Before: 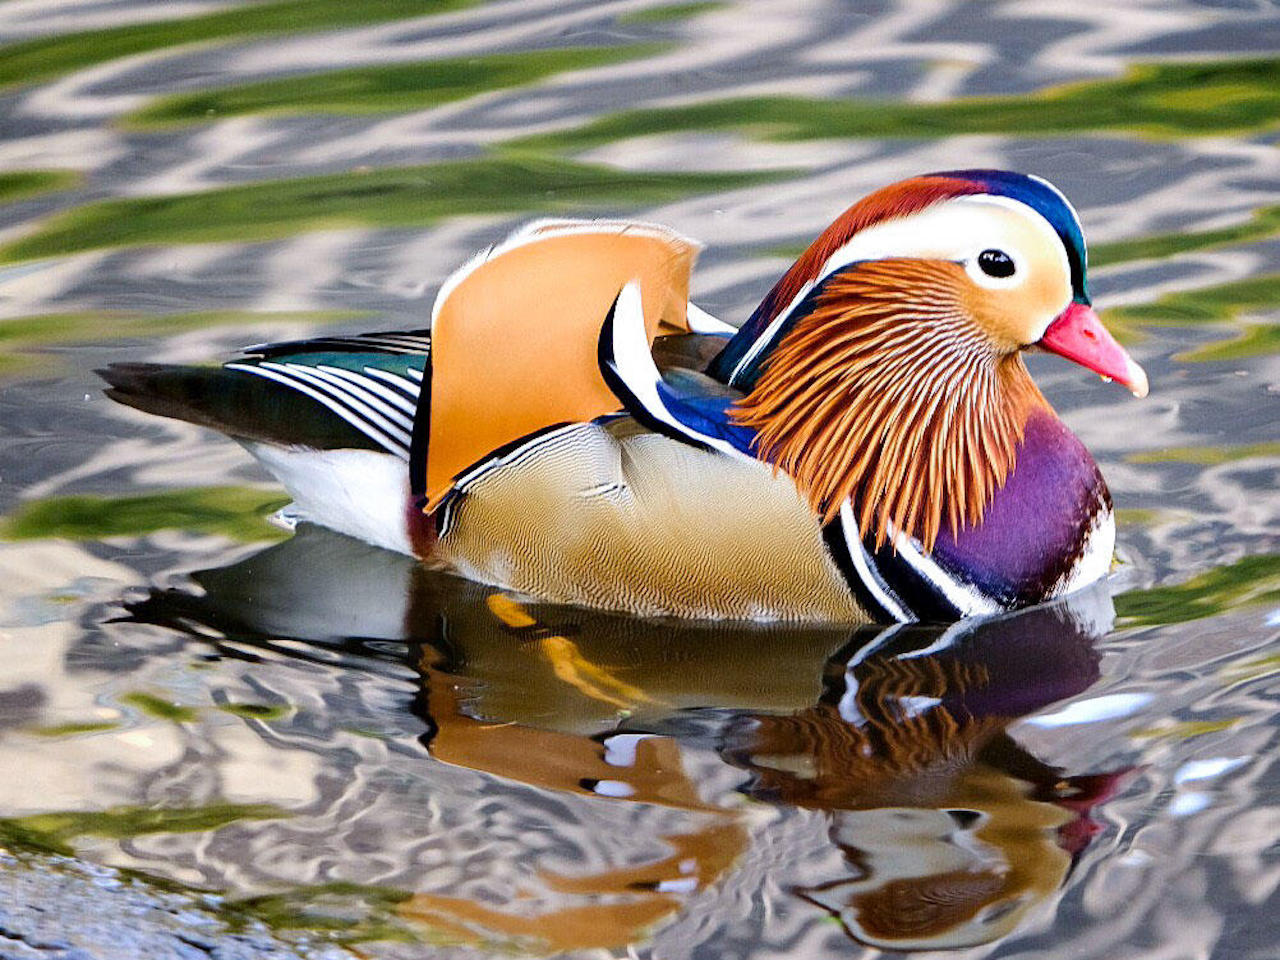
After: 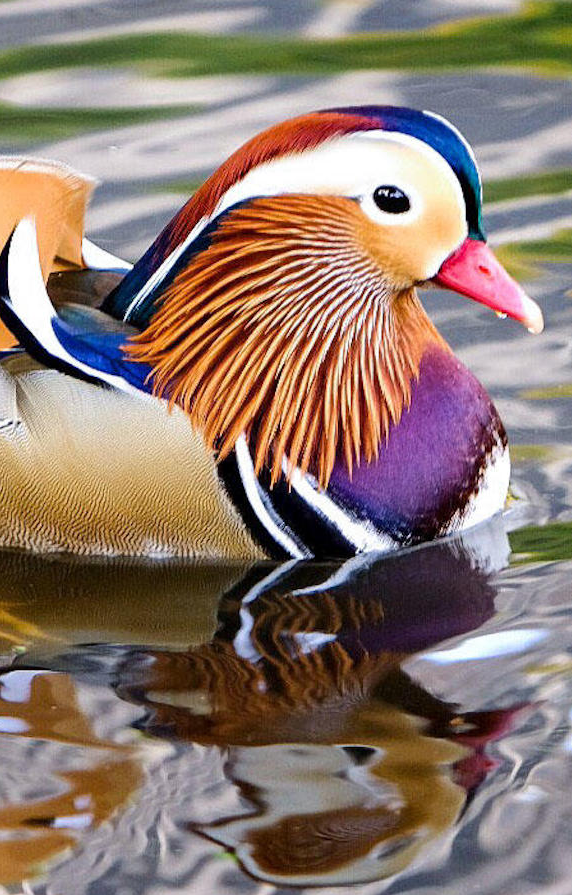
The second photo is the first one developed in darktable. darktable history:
crop: left 47.324%, top 6.77%, right 7.975%
